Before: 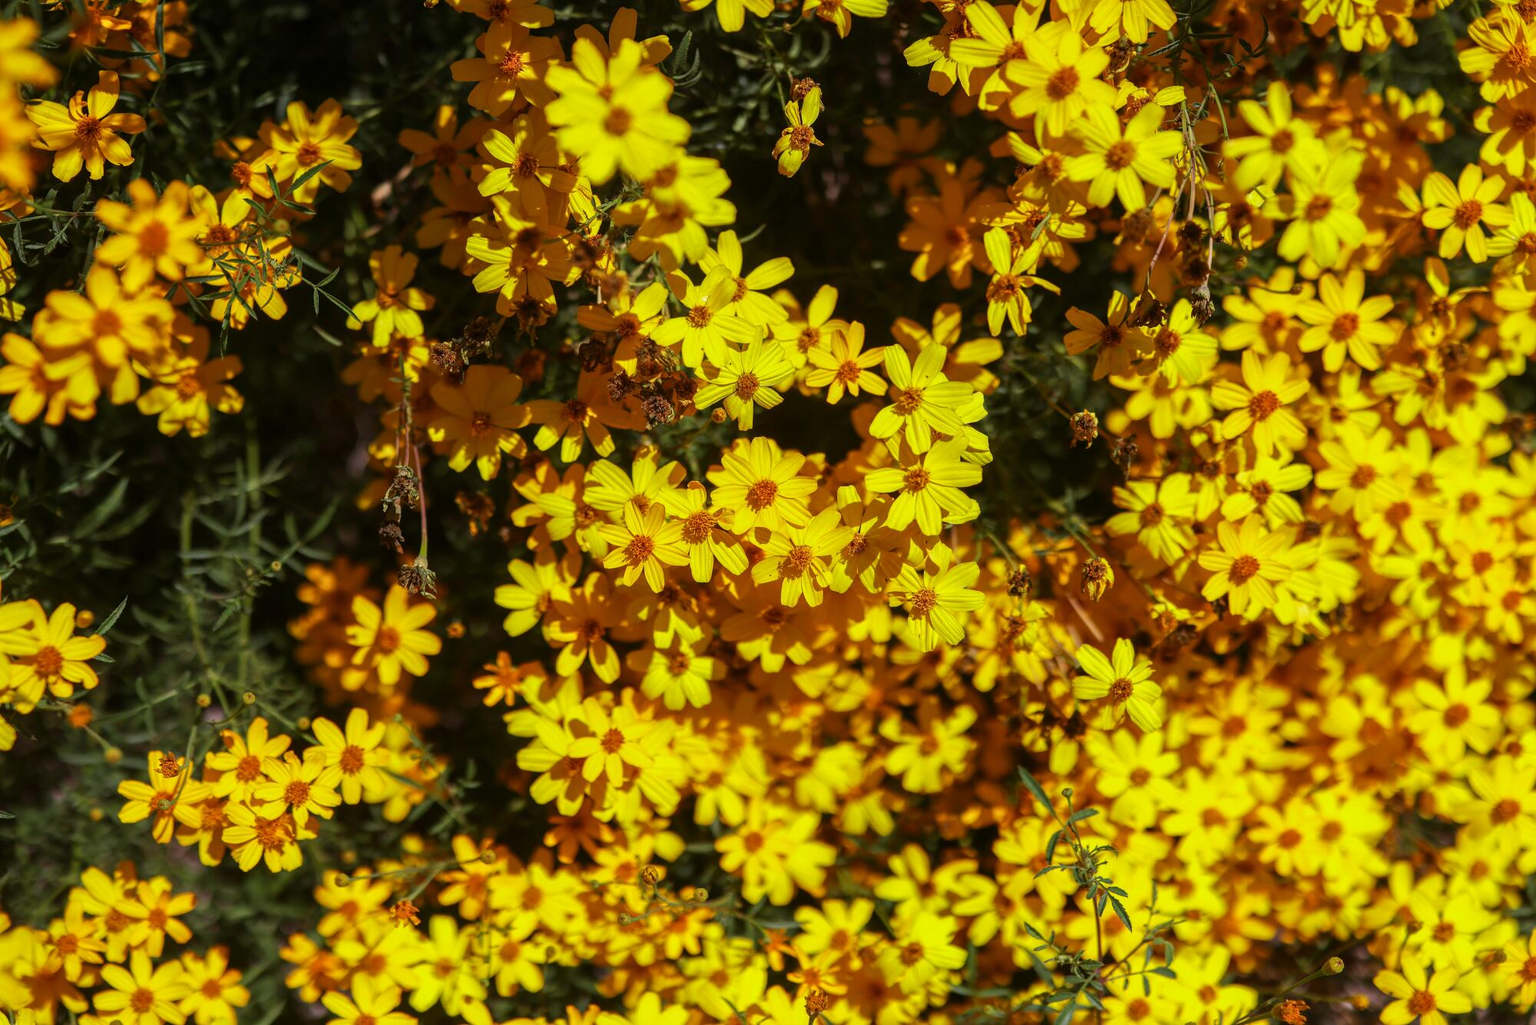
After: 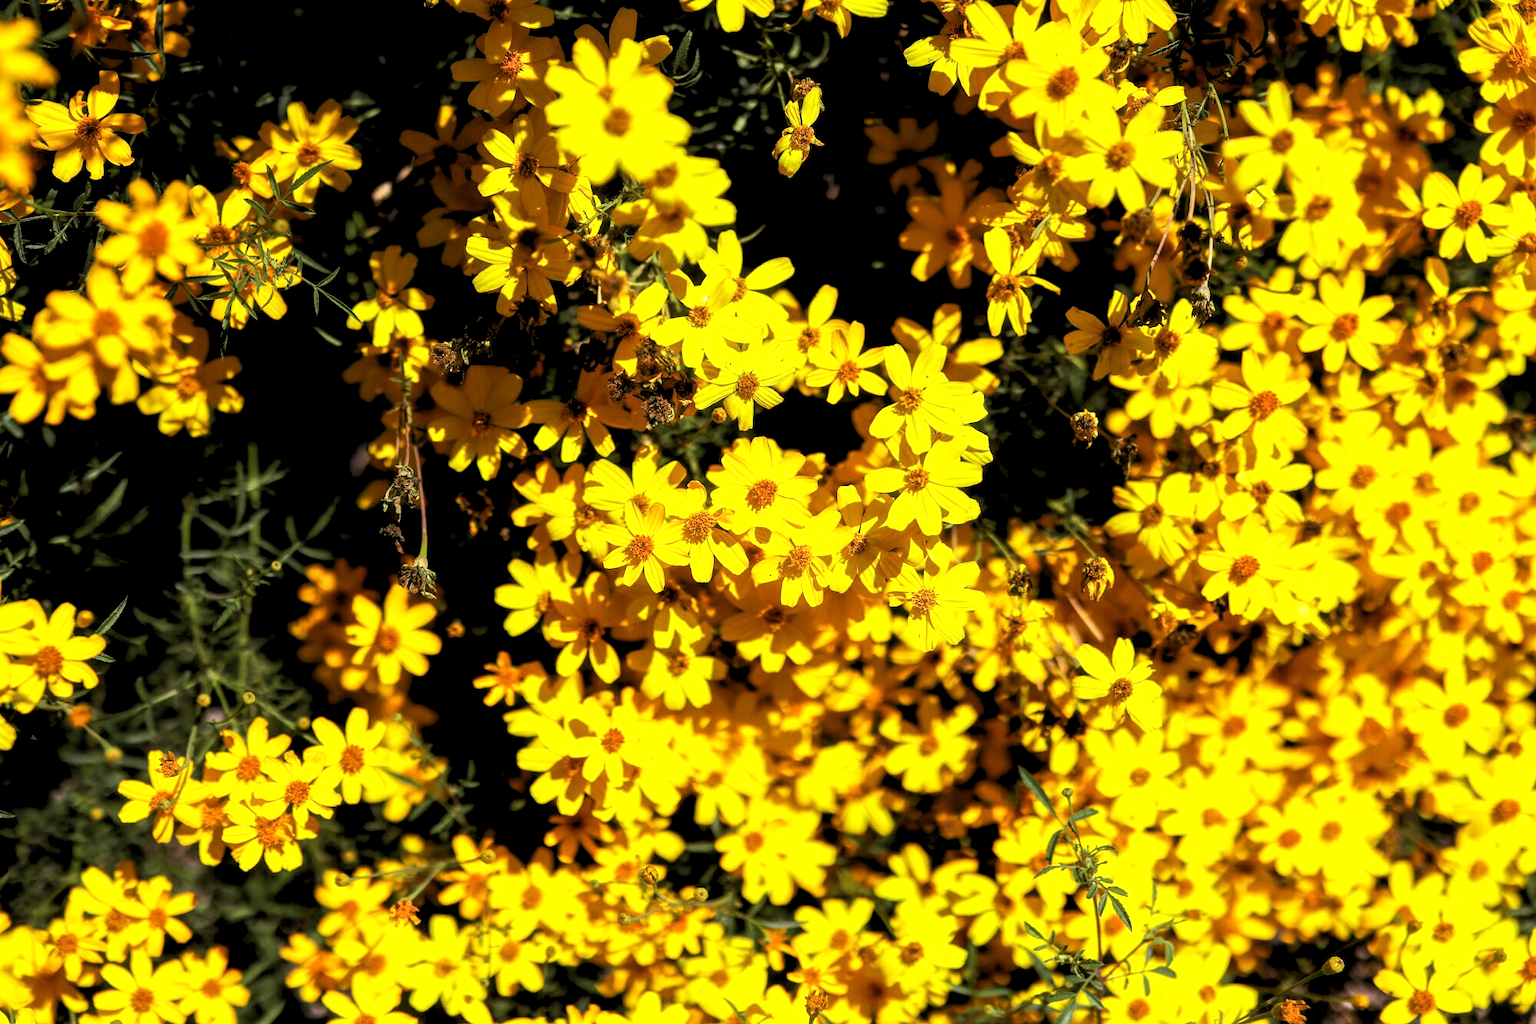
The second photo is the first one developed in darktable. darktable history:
haze removal: strength -0.1, adaptive false
rgb levels: levels [[0.013, 0.434, 0.89], [0, 0.5, 1], [0, 0.5, 1]]
tone equalizer: -8 EV -0.75 EV, -7 EV -0.7 EV, -6 EV -0.6 EV, -5 EV -0.4 EV, -3 EV 0.4 EV, -2 EV 0.6 EV, -1 EV 0.7 EV, +0 EV 0.75 EV, edges refinement/feathering 500, mask exposure compensation -1.57 EV, preserve details no
